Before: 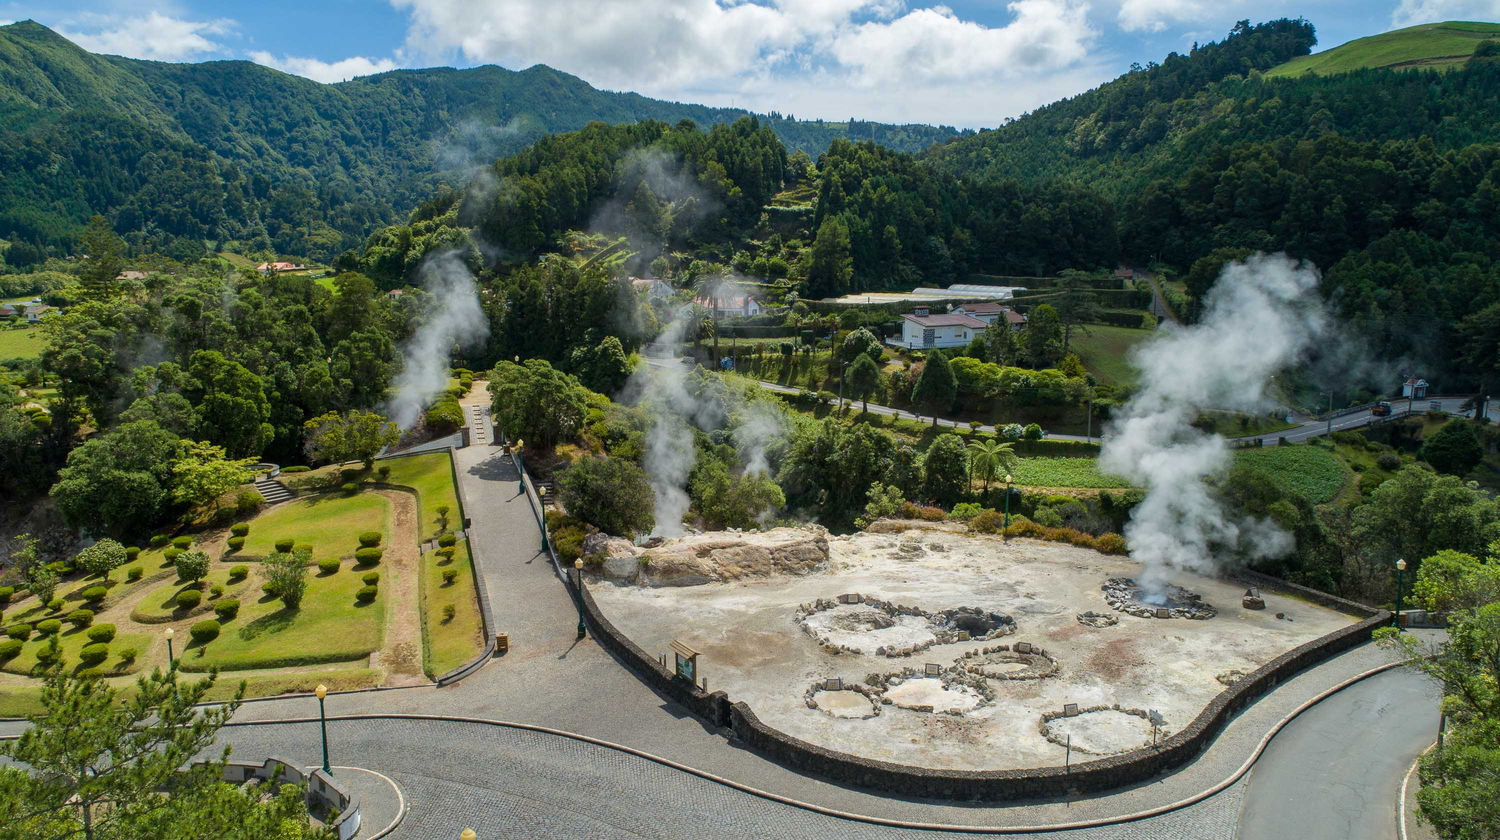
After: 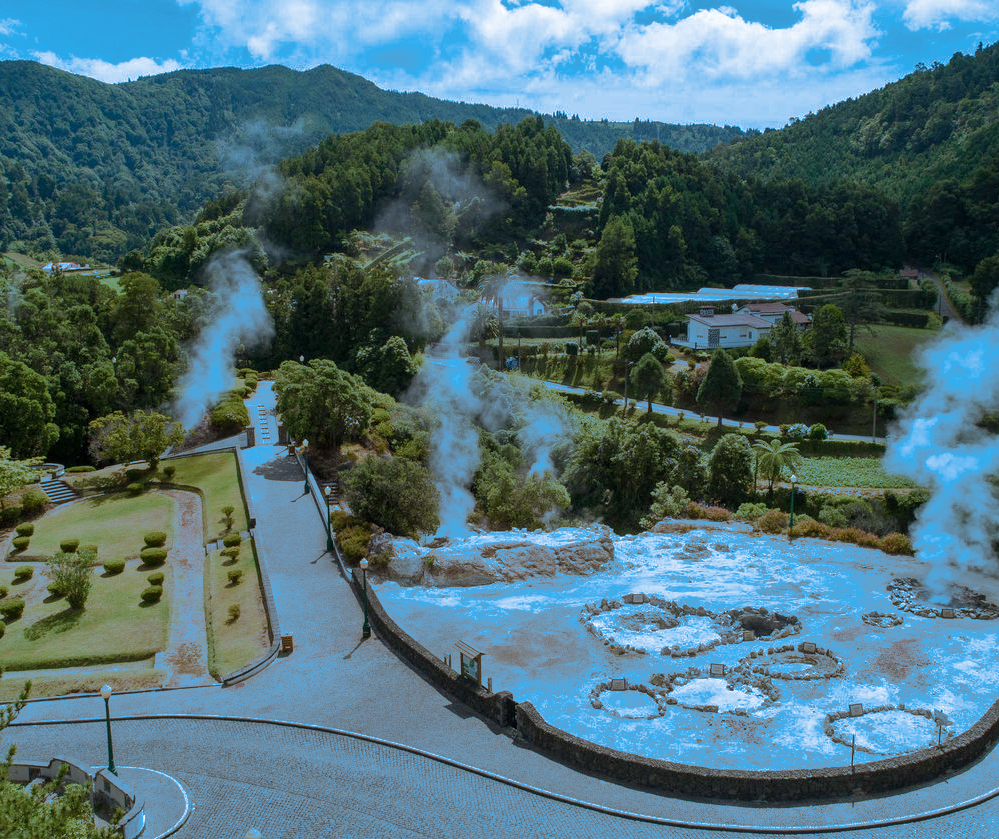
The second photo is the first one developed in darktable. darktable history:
crop and rotate: left 14.385%, right 18.948%
split-toning: shadows › hue 220°, shadows › saturation 0.64, highlights › hue 220°, highlights › saturation 0.64, balance 0, compress 5.22%
